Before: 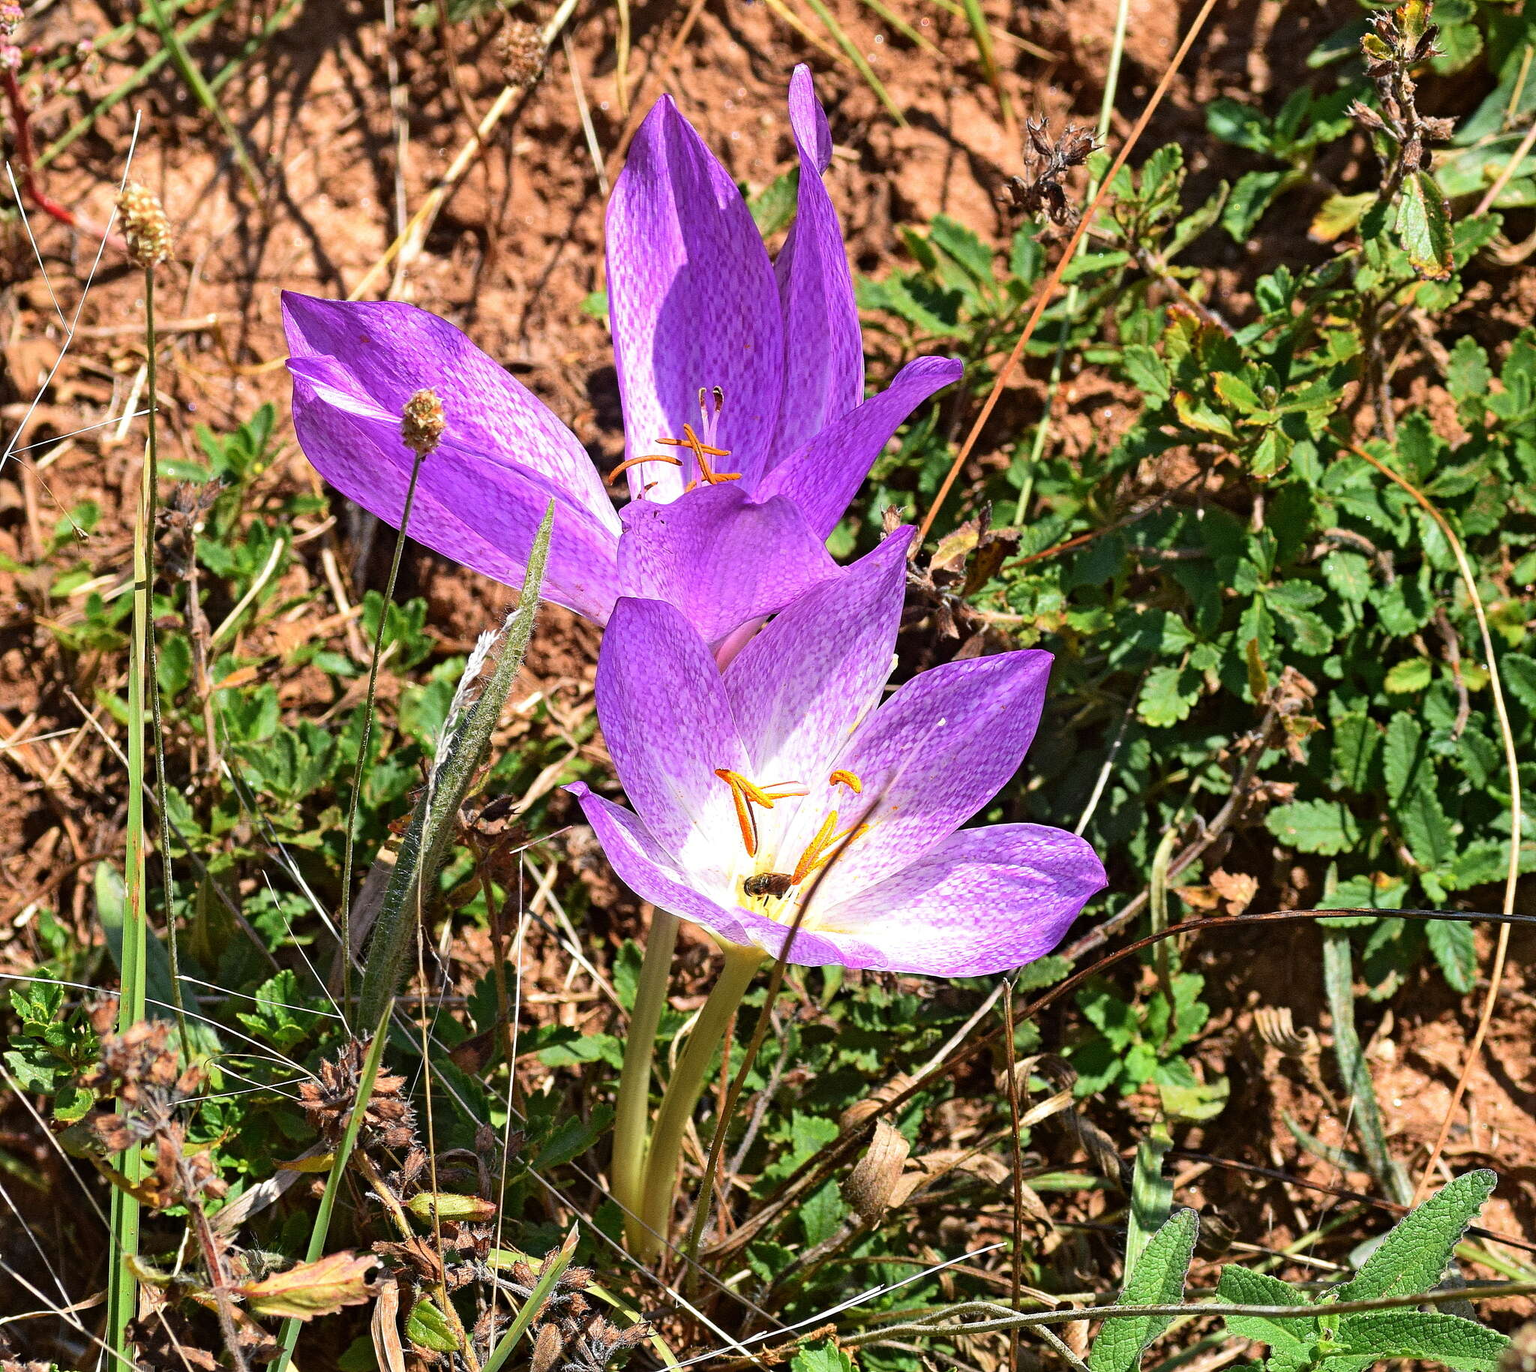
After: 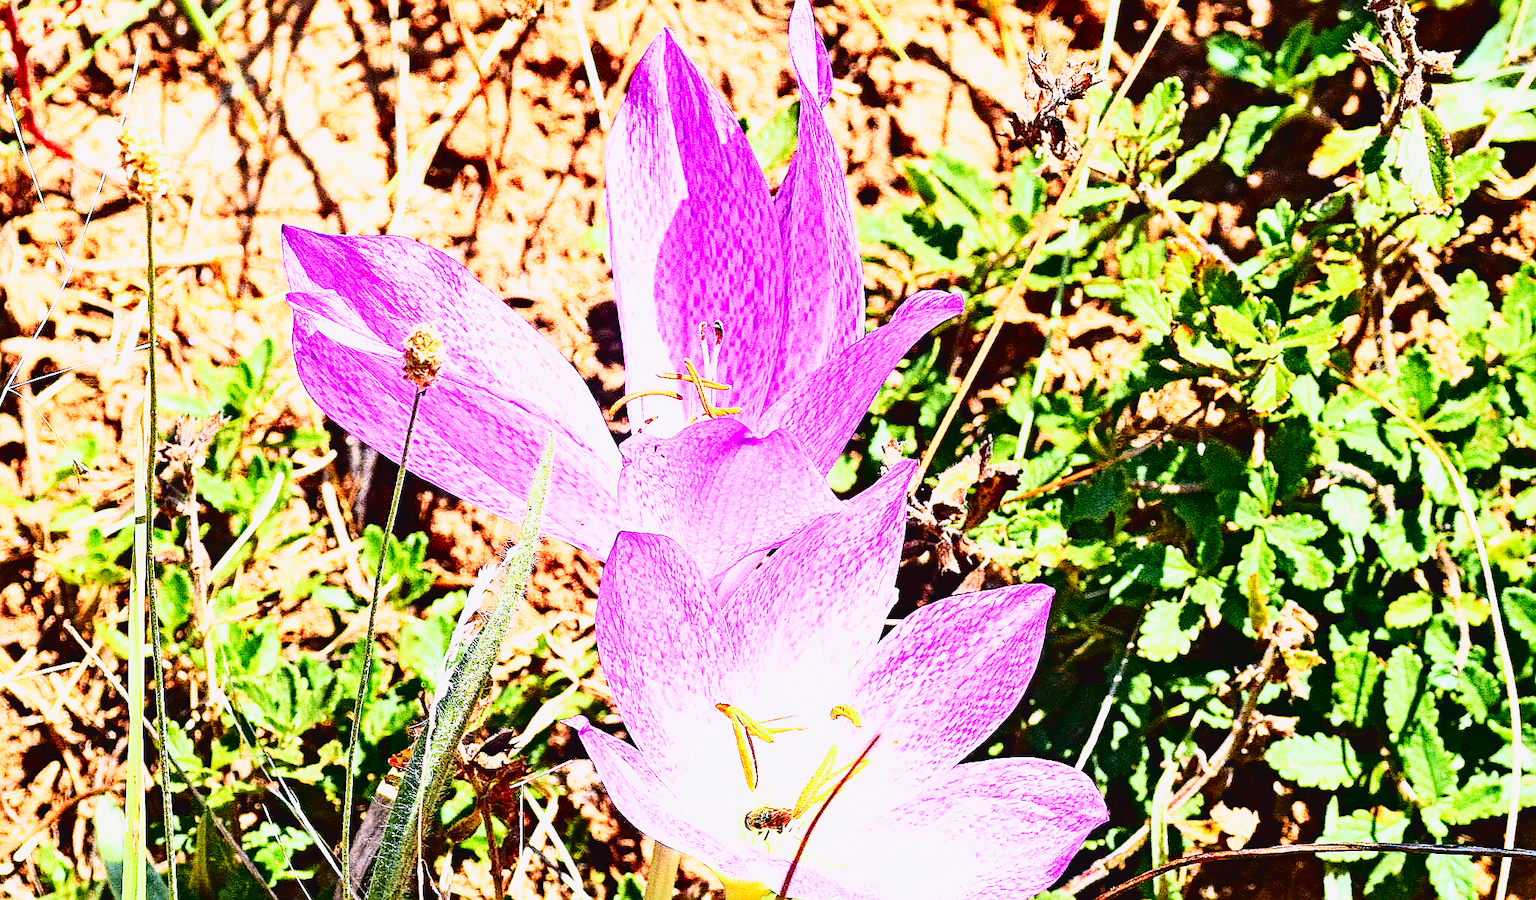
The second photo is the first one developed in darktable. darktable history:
crop and rotate: top 4.848%, bottom 29.503%
exposure: black level correction 0.001, exposure 0.5 EV, compensate exposure bias true, compensate highlight preservation false
tone curve: curves: ch0 [(0, 0.031) (0.139, 0.084) (0.311, 0.278) (0.495, 0.544) (0.718, 0.816) (0.841, 0.909) (1, 0.967)]; ch1 [(0, 0) (0.272, 0.249) (0.388, 0.385) (0.479, 0.456) (0.495, 0.497) (0.538, 0.55) (0.578, 0.595) (0.707, 0.778) (1, 1)]; ch2 [(0, 0) (0.125, 0.089) (0.353, 0.329) (0.443, 0.408) (0.502, 0.495) (0.56, 0.553) (0.608, 0.631) (1, 1)], color space Lab, independent channels, preserve colors none
white balance: red 0.988, blue 1.017
base curve: curves: ch0 [(0, 0) (0.007, 0.004) (0.027, 0.03) (0.046, 0.07) (0.207, 0.54) (0.442, 0.872) (0.673, 0.972) (1, 1)], preserve colors none
sharpen: on, module defaults
tone equalizer: on, module defaults
